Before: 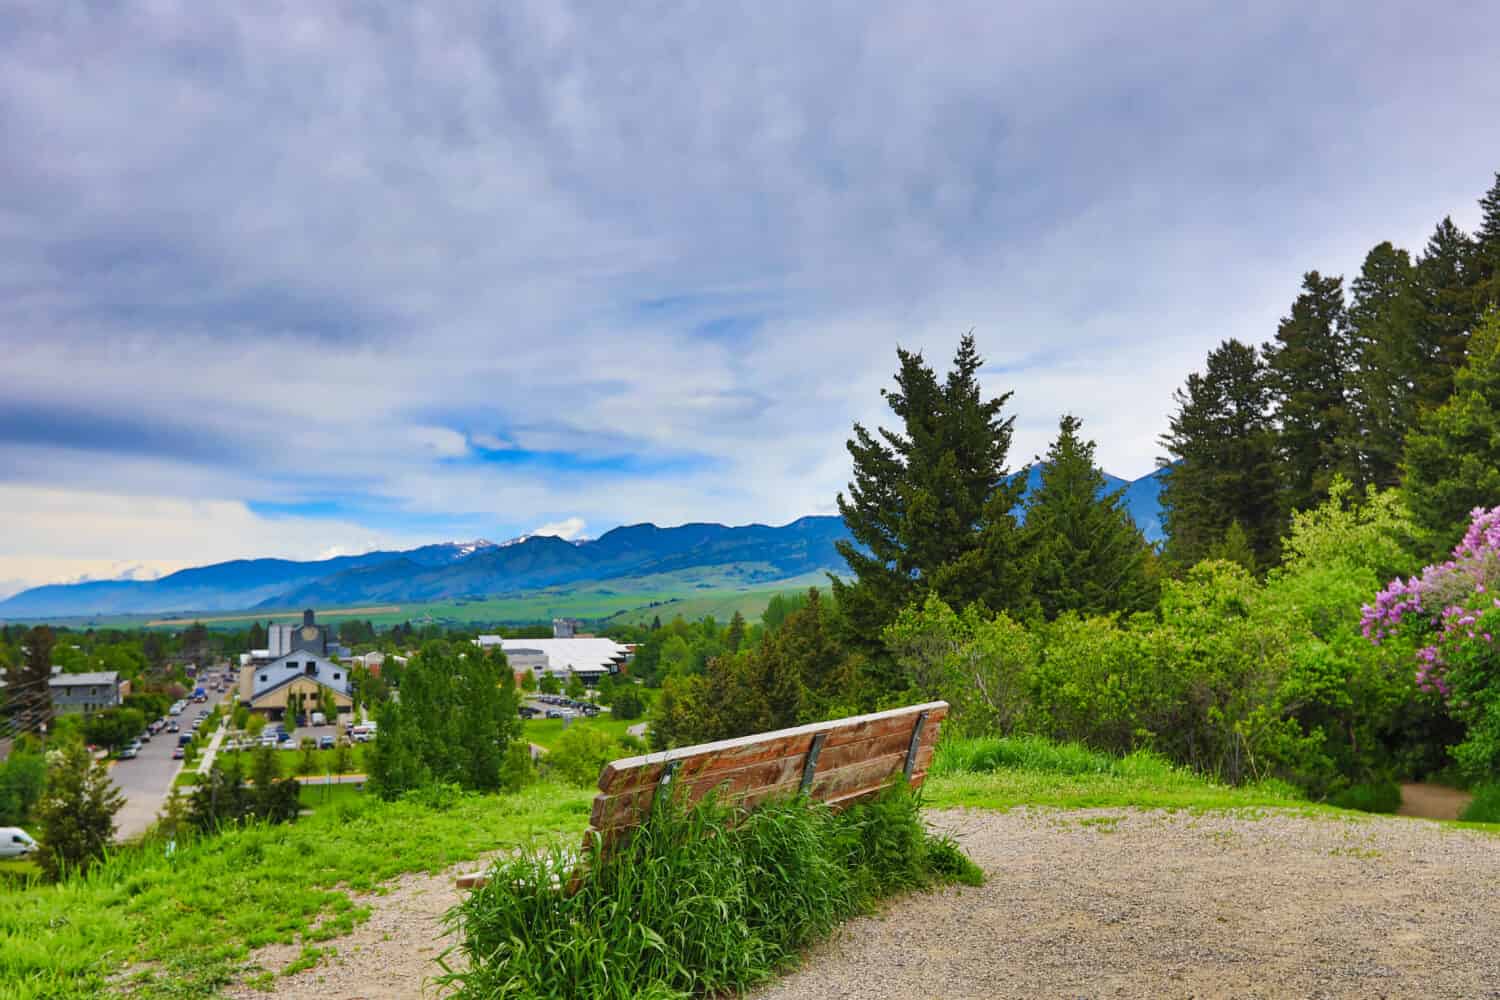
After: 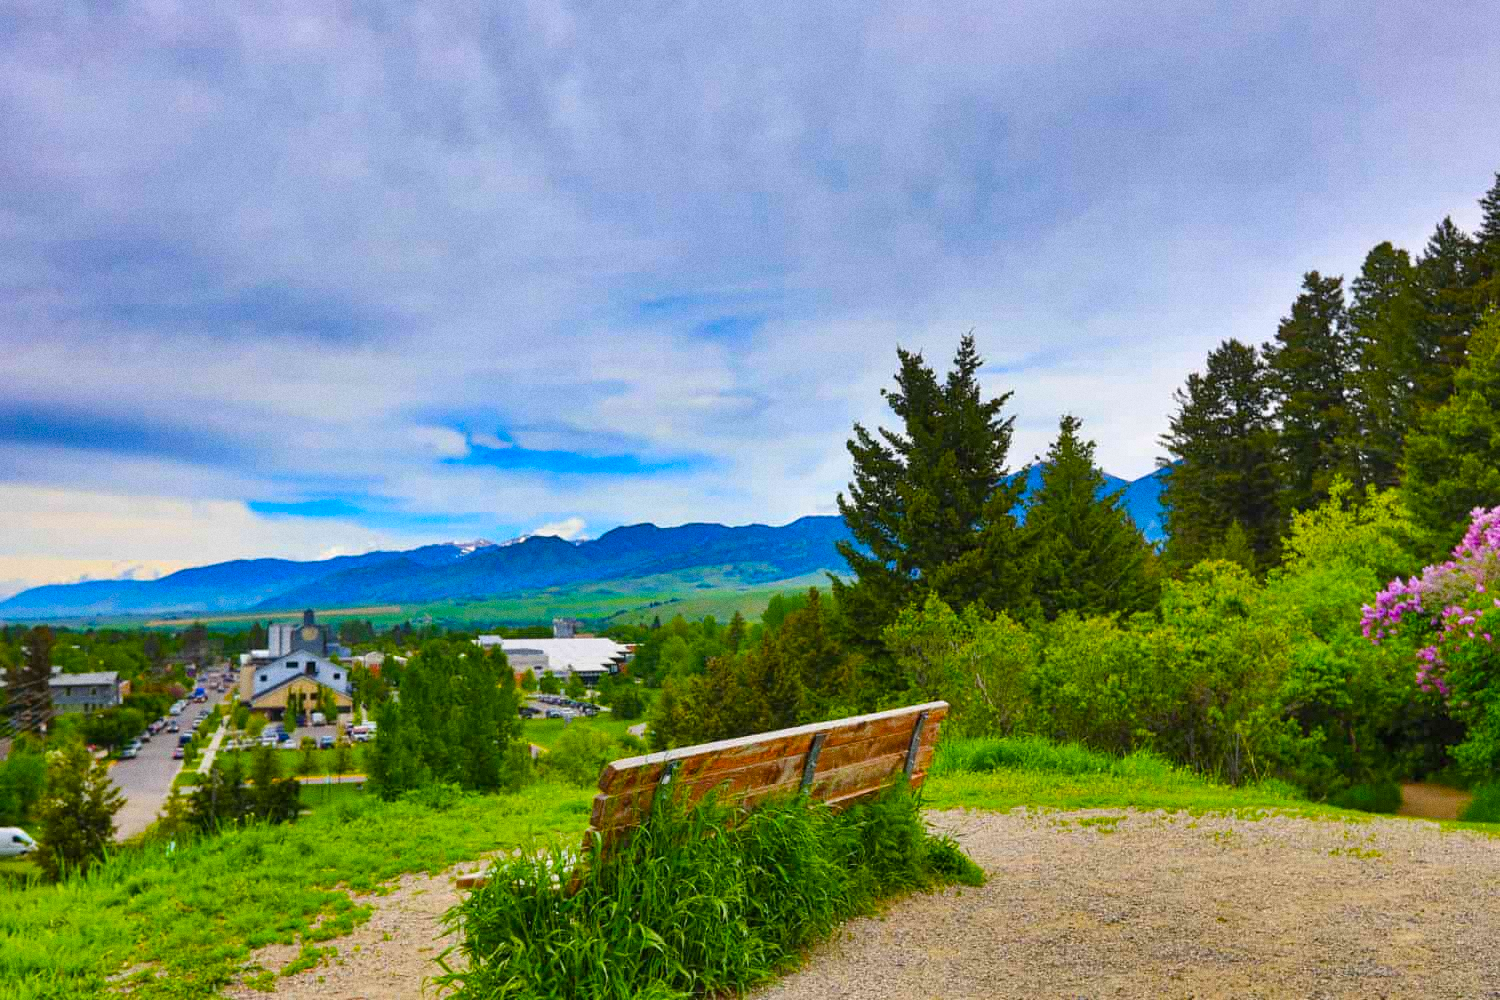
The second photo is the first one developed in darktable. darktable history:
color balance rgb: linear chroma grading › global chroma 15%, perceptual saturation grading › global saturation 30%
grain: coarseness 0.09 ISO
